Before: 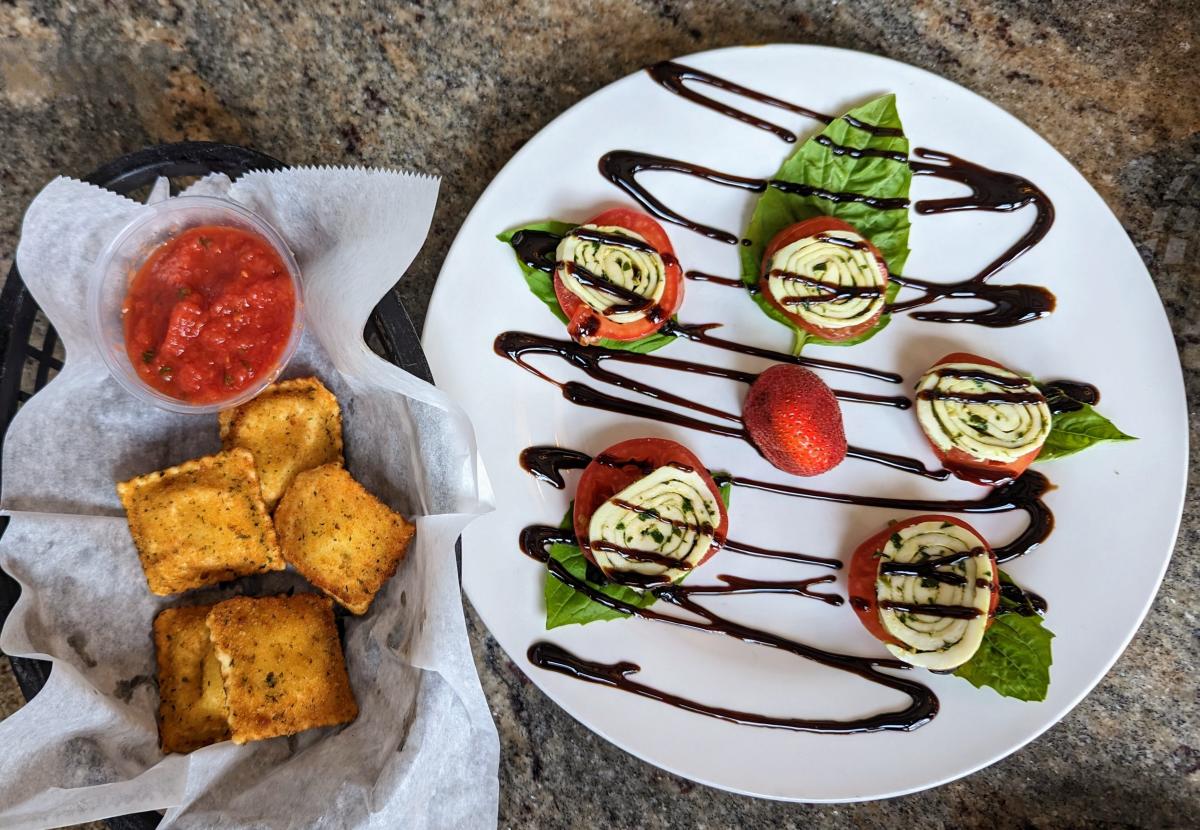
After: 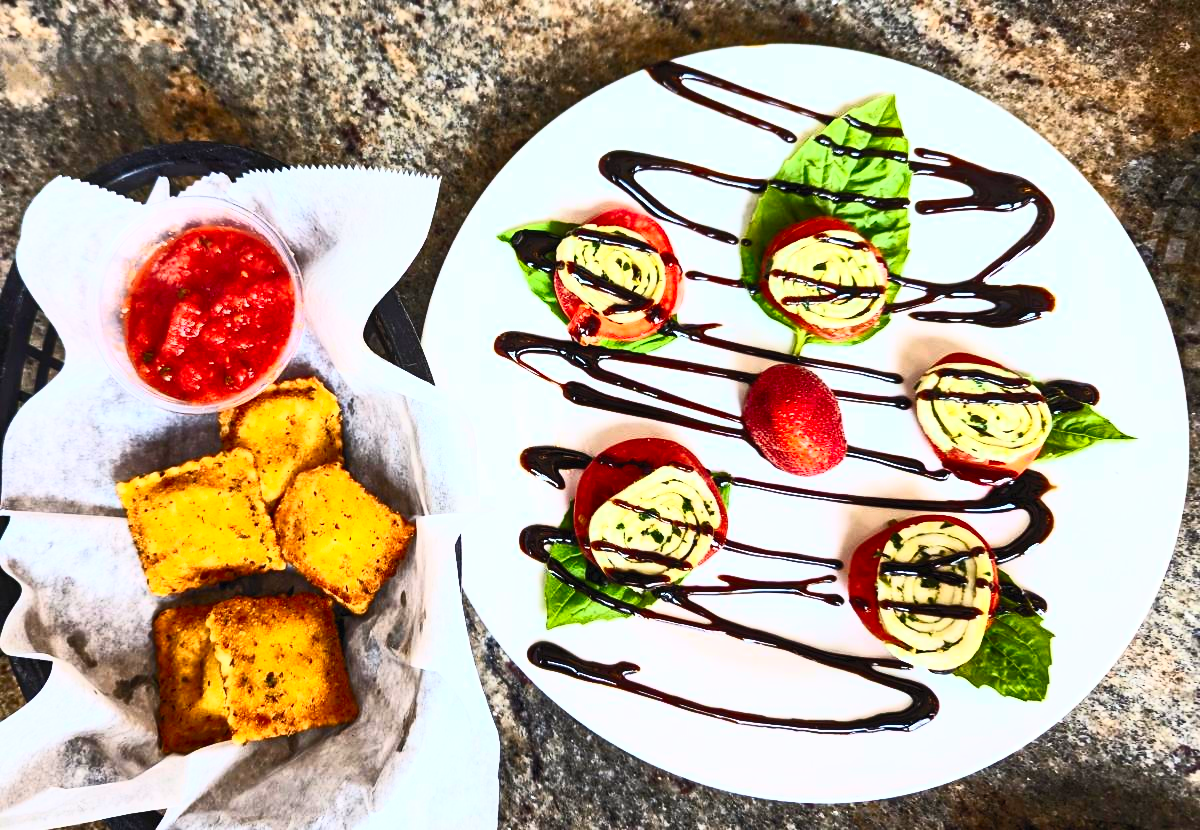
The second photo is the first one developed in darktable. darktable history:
contrast brightness saturation: contrast 0.82, brightness 0.588, saturation 0.595
